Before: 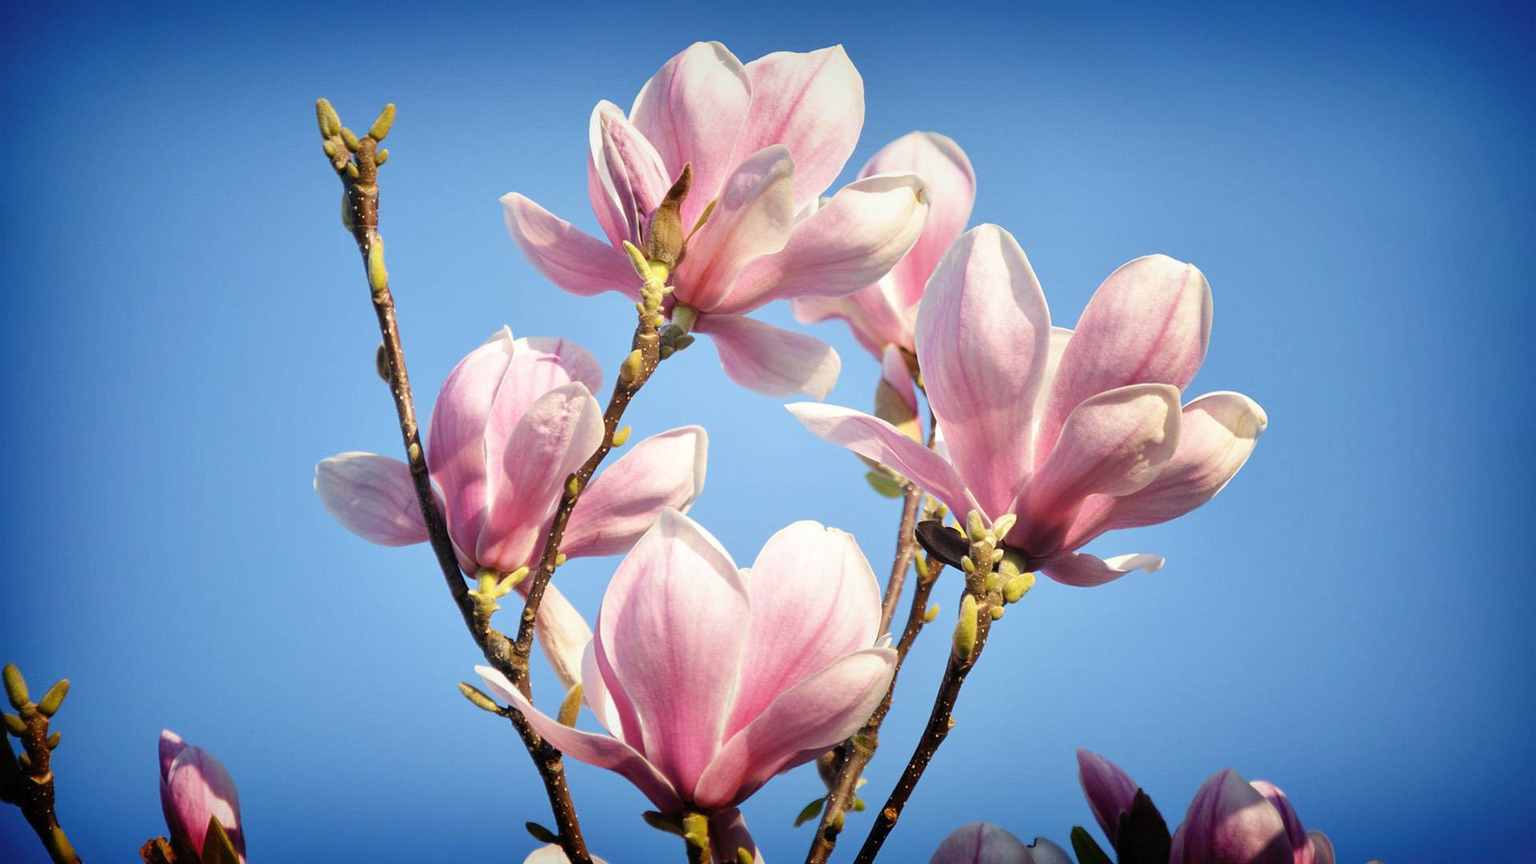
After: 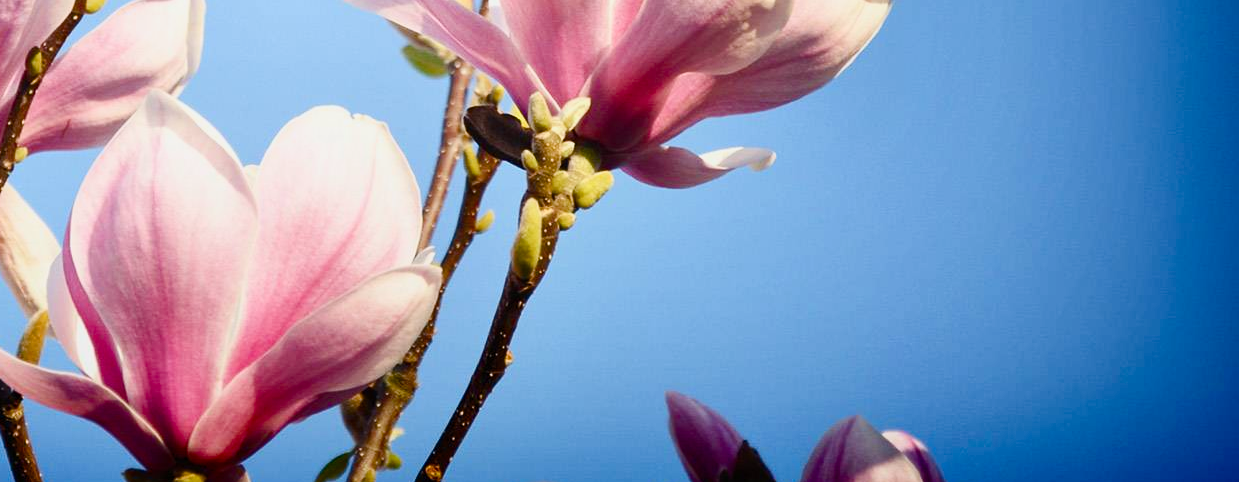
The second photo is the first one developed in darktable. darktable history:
exposure: exposure -0.345 EV, compensate exposure bias true, compensate highlight preservation false
contrast brightness saturation: contrast 0.242, brightness 0.092
color balance rgb: perceptual saturation grading › global saturation 20%, perceptual saturation grading › highlights -24.737%, perceptual saturation grading › shadows 49.79%
crop and rotate: left 35.449%, top 50.532%, bottom 4.807%
